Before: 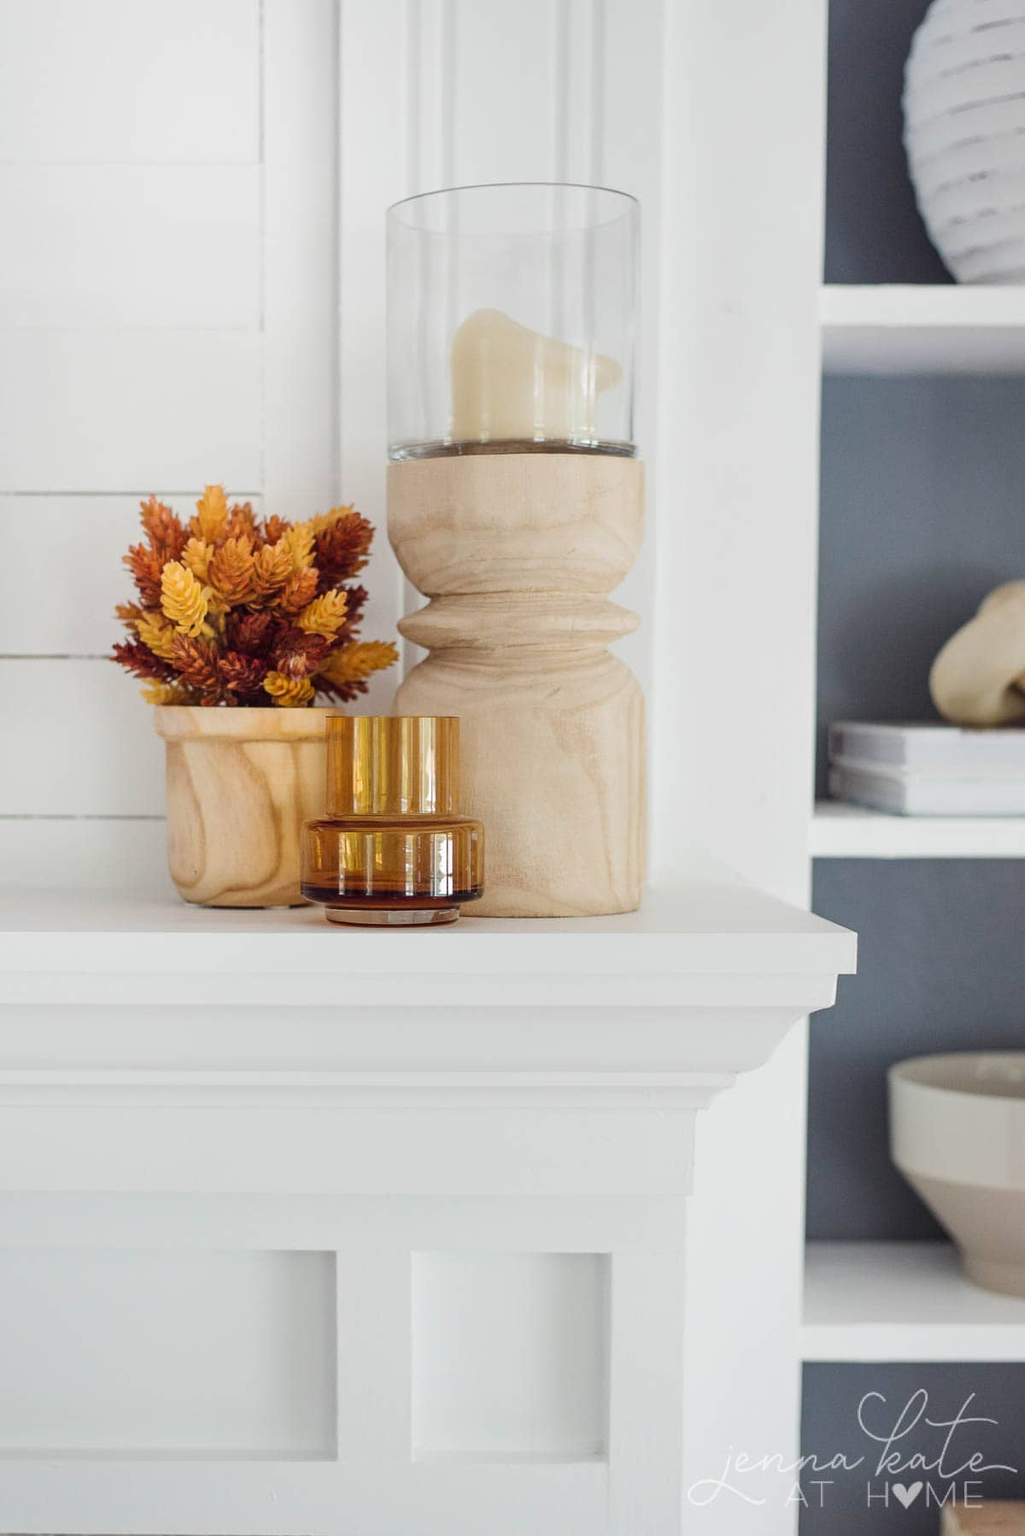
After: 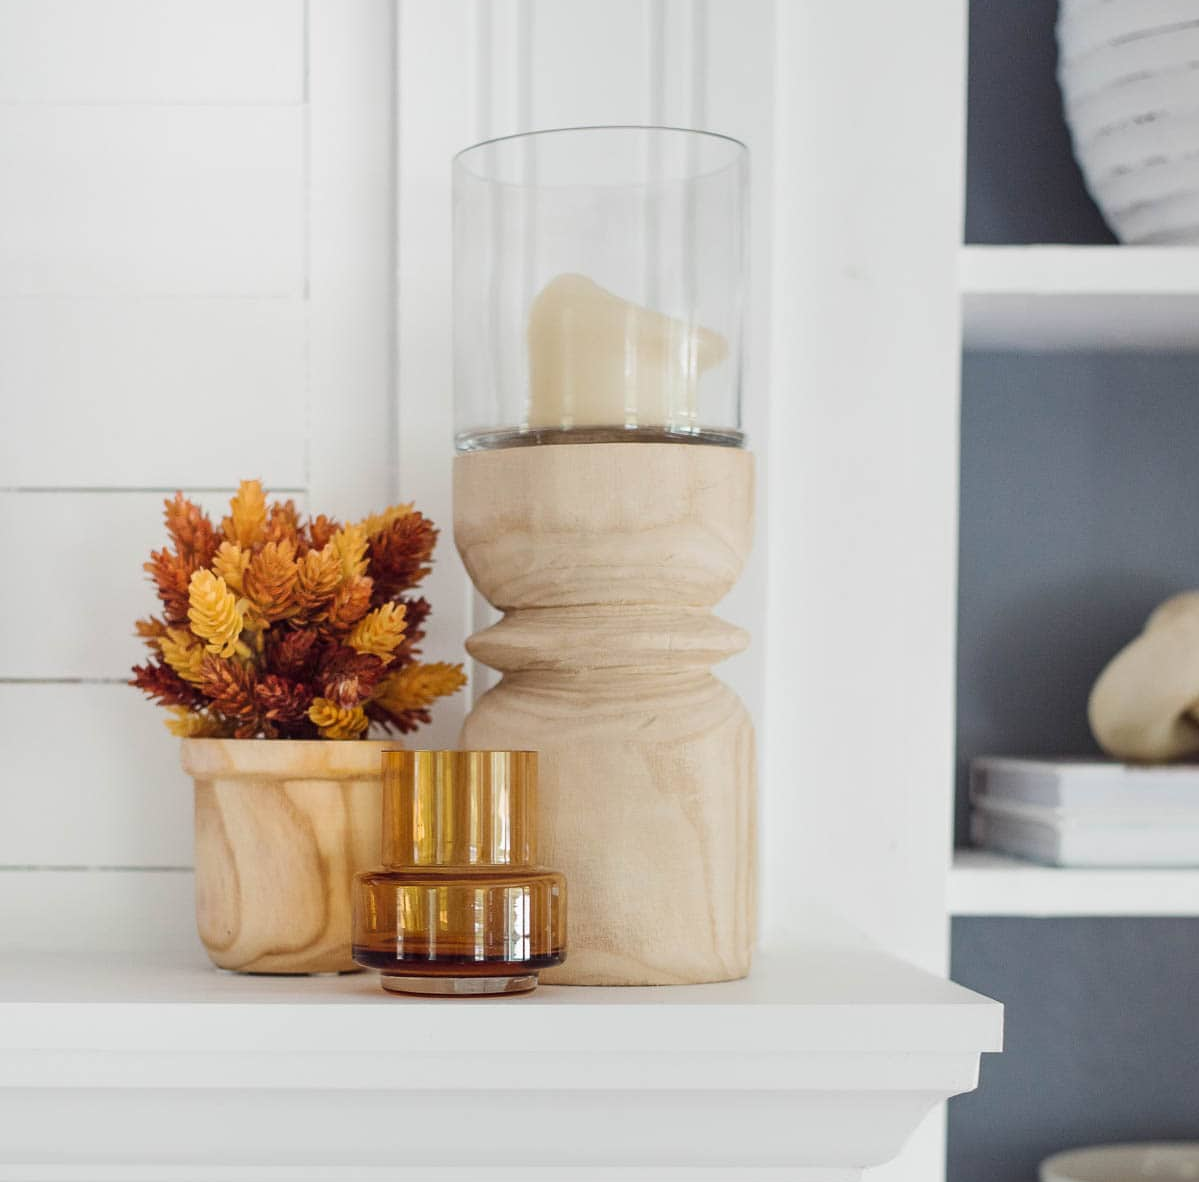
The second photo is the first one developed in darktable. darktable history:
crop and rotate: top 4.95%, bottom 29.264%
